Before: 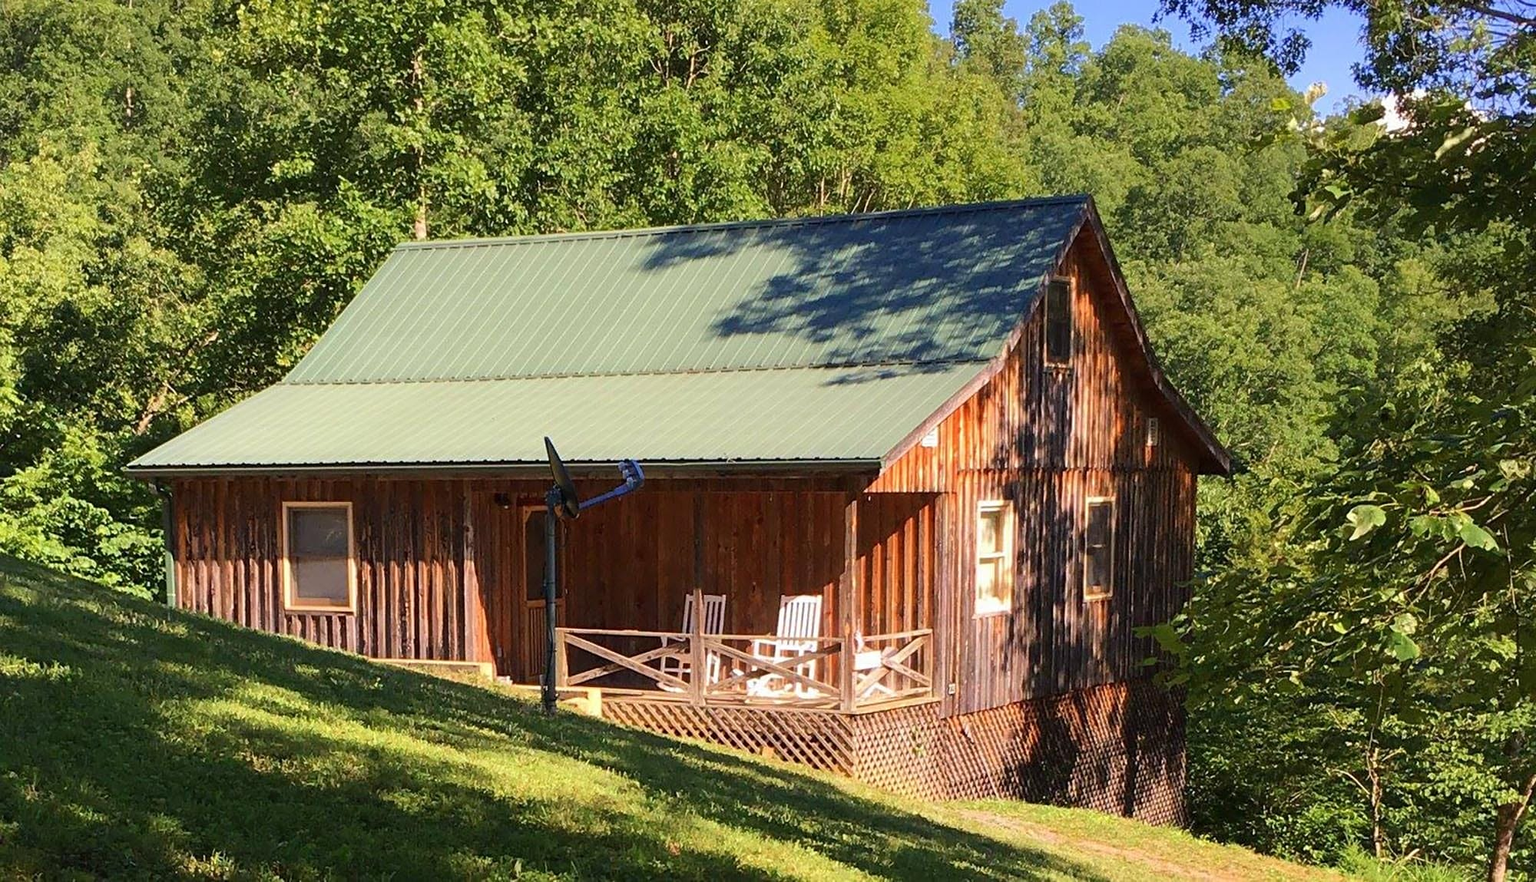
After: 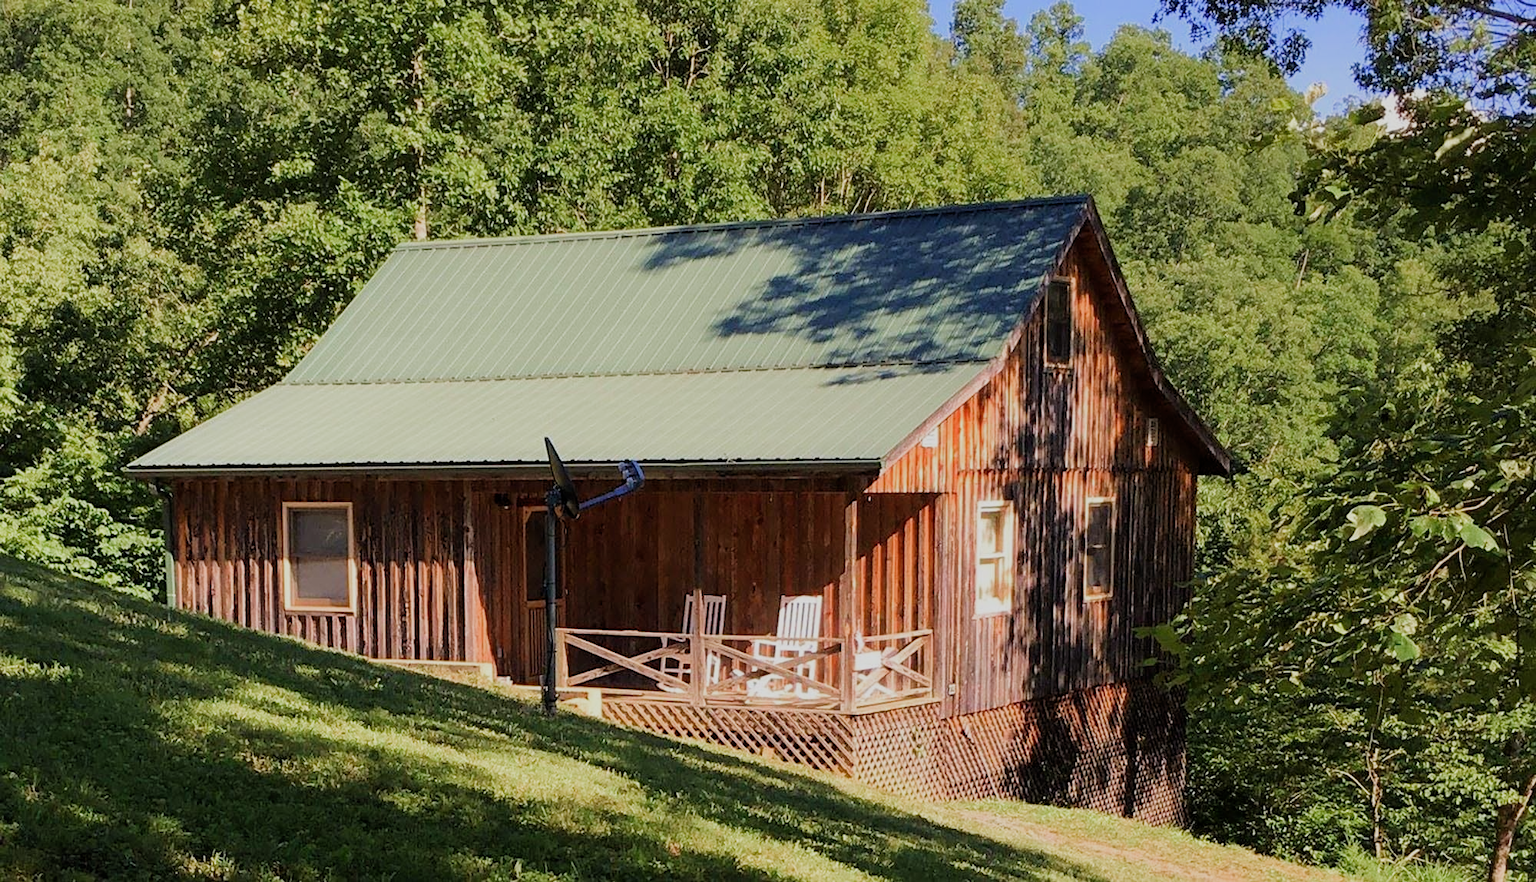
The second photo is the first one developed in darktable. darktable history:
filmic rgb: middle gray luminance 18.42%, black relative exposure -11.25 EV, white relative exposure 3.75 EV, threshold 6 EV, target black luminance 0%, hardness 5.87, latitude 57.4%, contrast 0.963, shadows ↔ highlights balance 49.98%, add noise in highlights 0, preserve chrominance luminance Y, color science v3 (2019), use custom middle-gray values true, iterations of high-quality reconstruction 0, contrast in highlights soft, enable highlight reconstruction true
